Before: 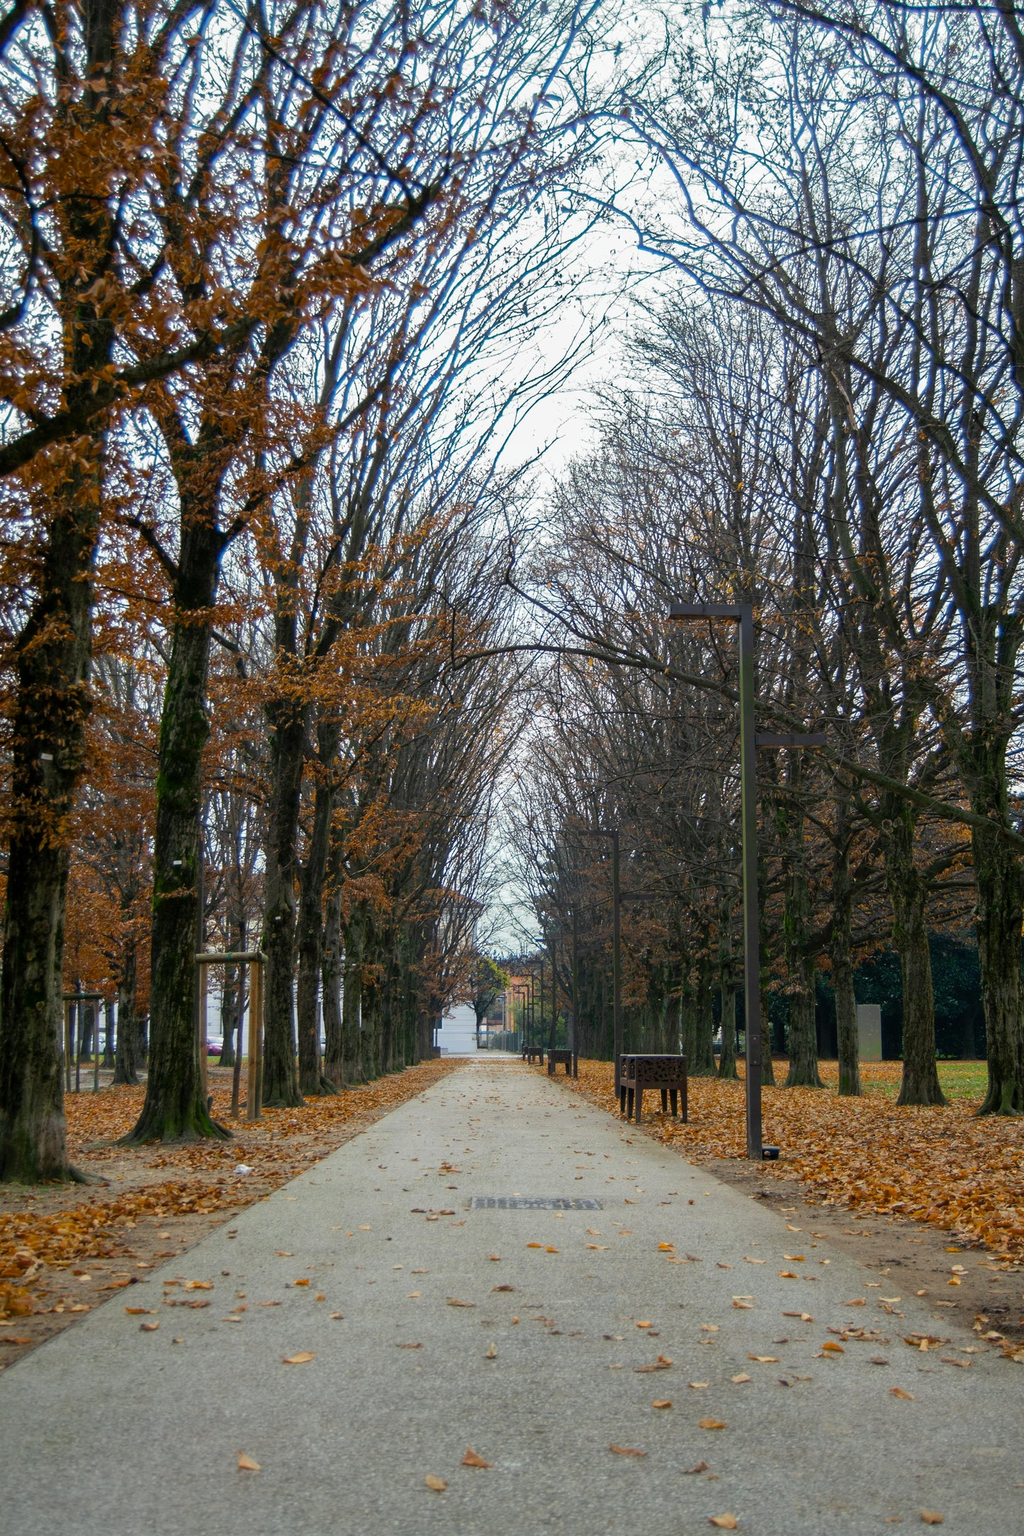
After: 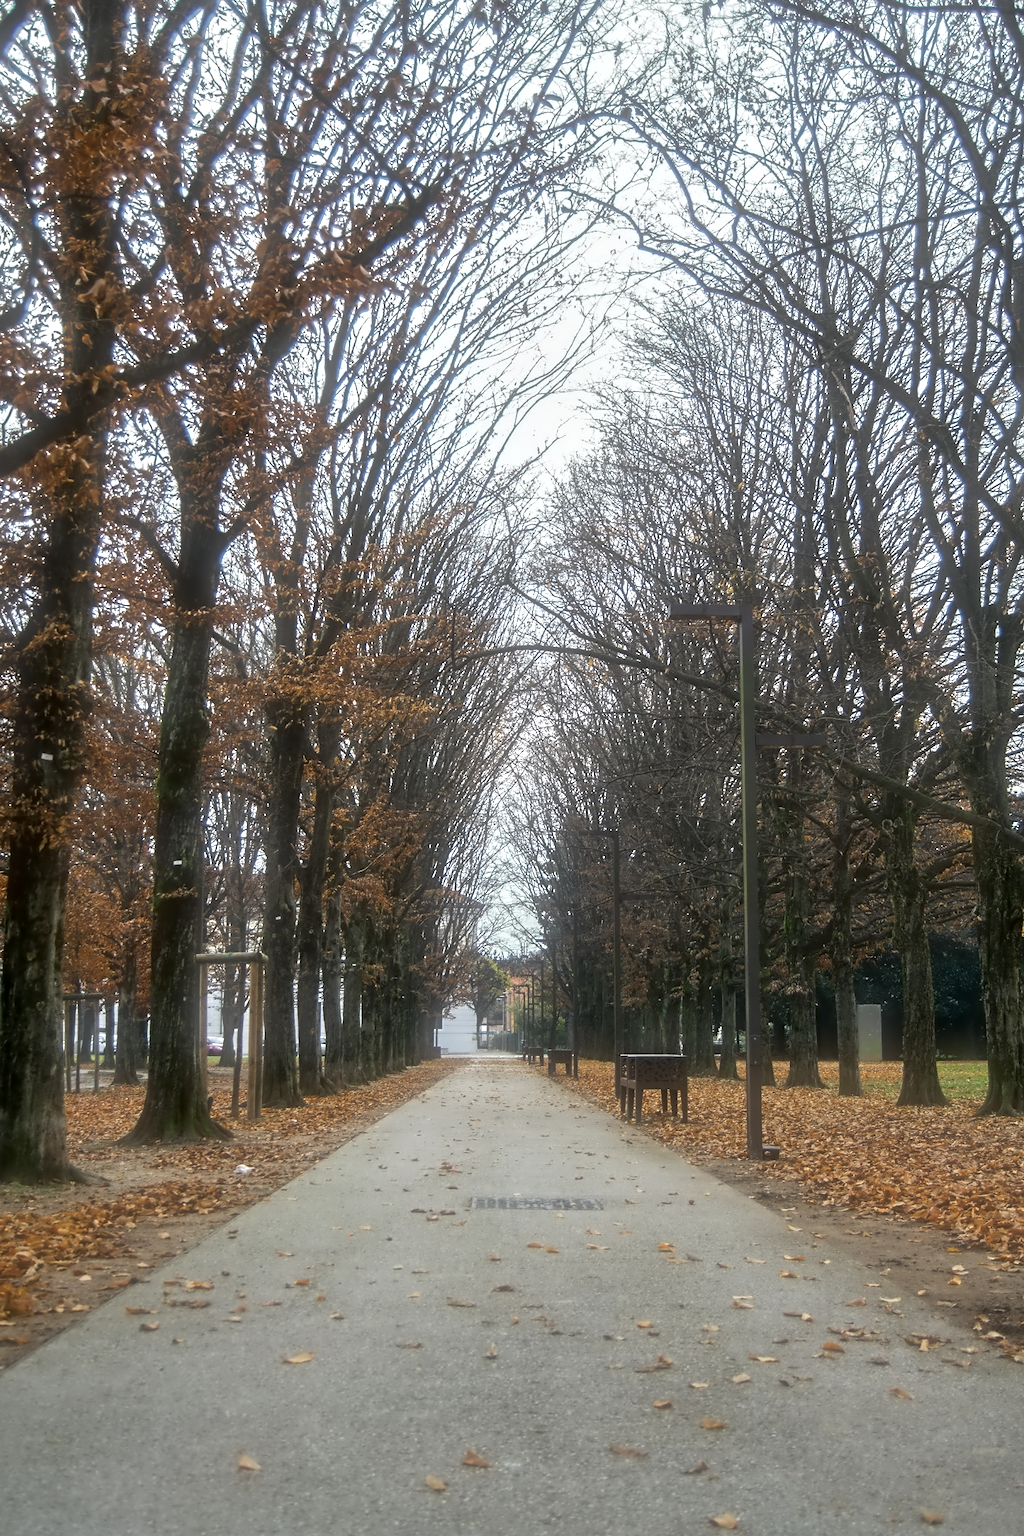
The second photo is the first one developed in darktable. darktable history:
contrast equalizer: octaves 7, y [[0.5, 0.542, 0.583, 0.625, 0.667, 0.708], [0.5 ×6], [0.5 ×6], [0, 0.033, 0.067, 0.1, 0.133, 0.167], [0, 0.05, 0.1, 0.15, 0.2, 0.25]]
tone equalizer: on, module defaults
soften: size 60.24%, saturation 65.46%, brightness 0.506 EV, mix 25.7%
